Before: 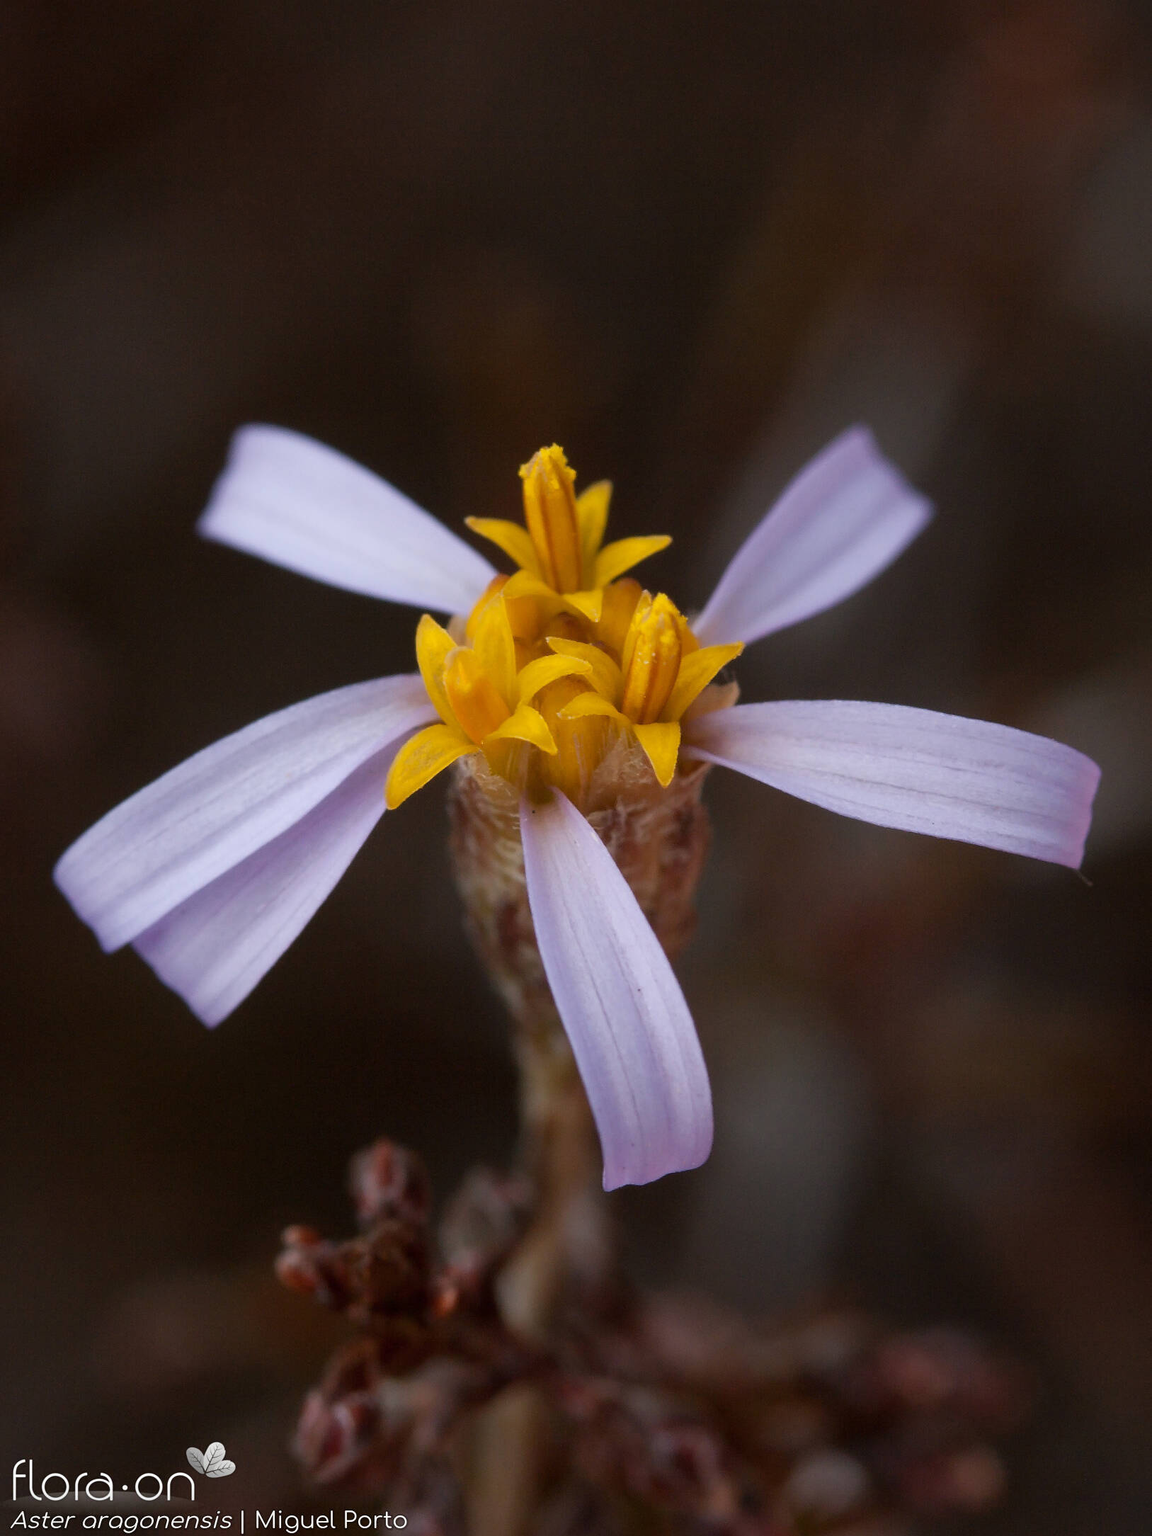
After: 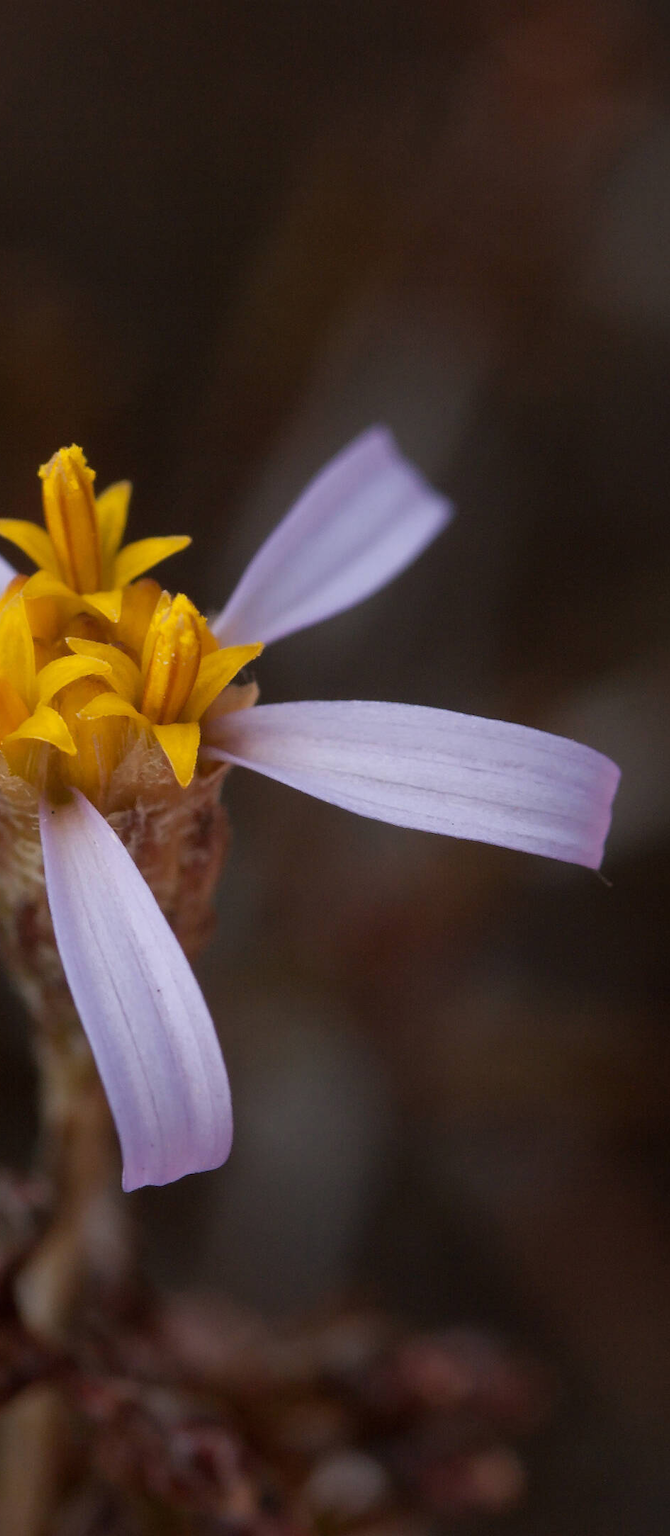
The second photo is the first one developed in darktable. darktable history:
crop: left 41.774%
